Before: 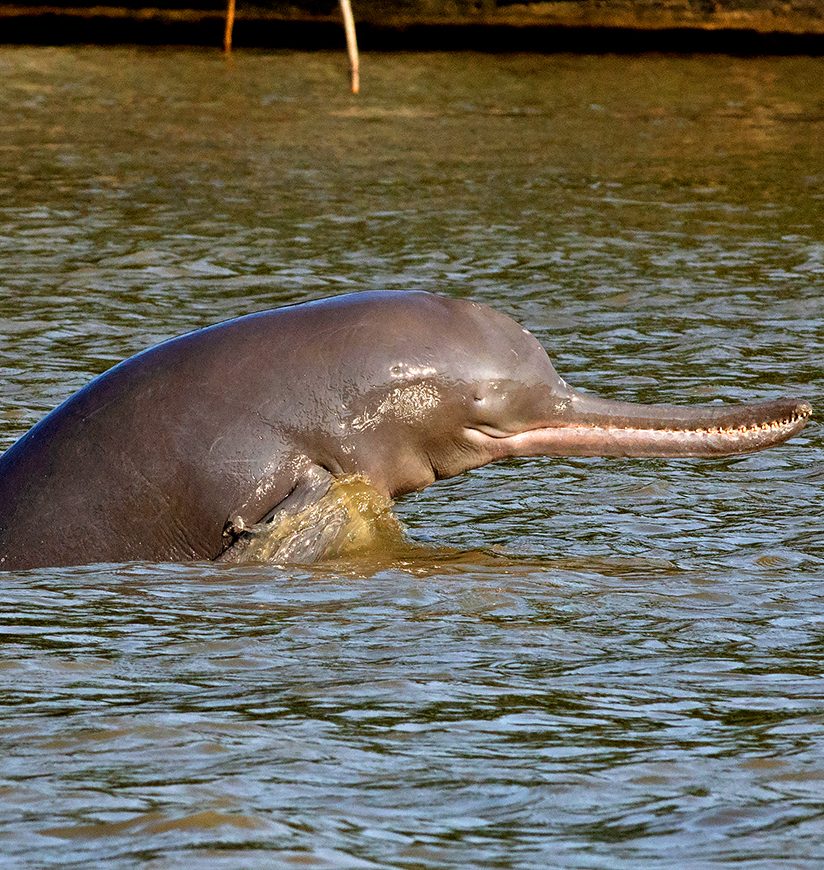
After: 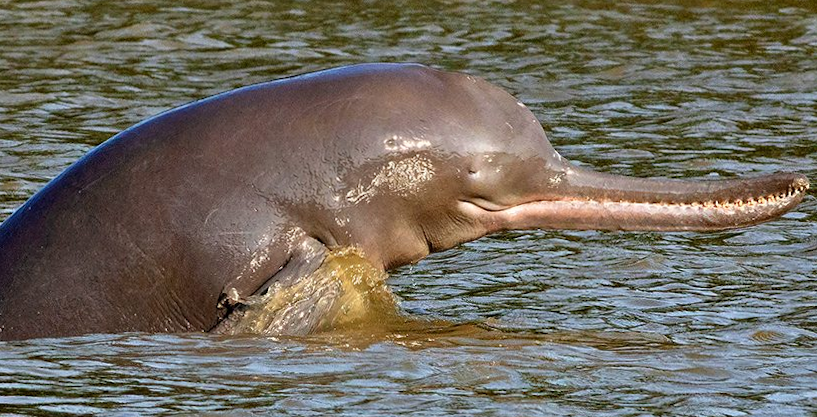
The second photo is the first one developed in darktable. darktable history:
crop and rotate: top 26.056%, bottom 25.543%
rotate and perspective: rotation 0.192°, lens shift (horizontal) -0.015, crop left 0.005, crop right 0.996, crop top 0.006, crop bottom 0.99
